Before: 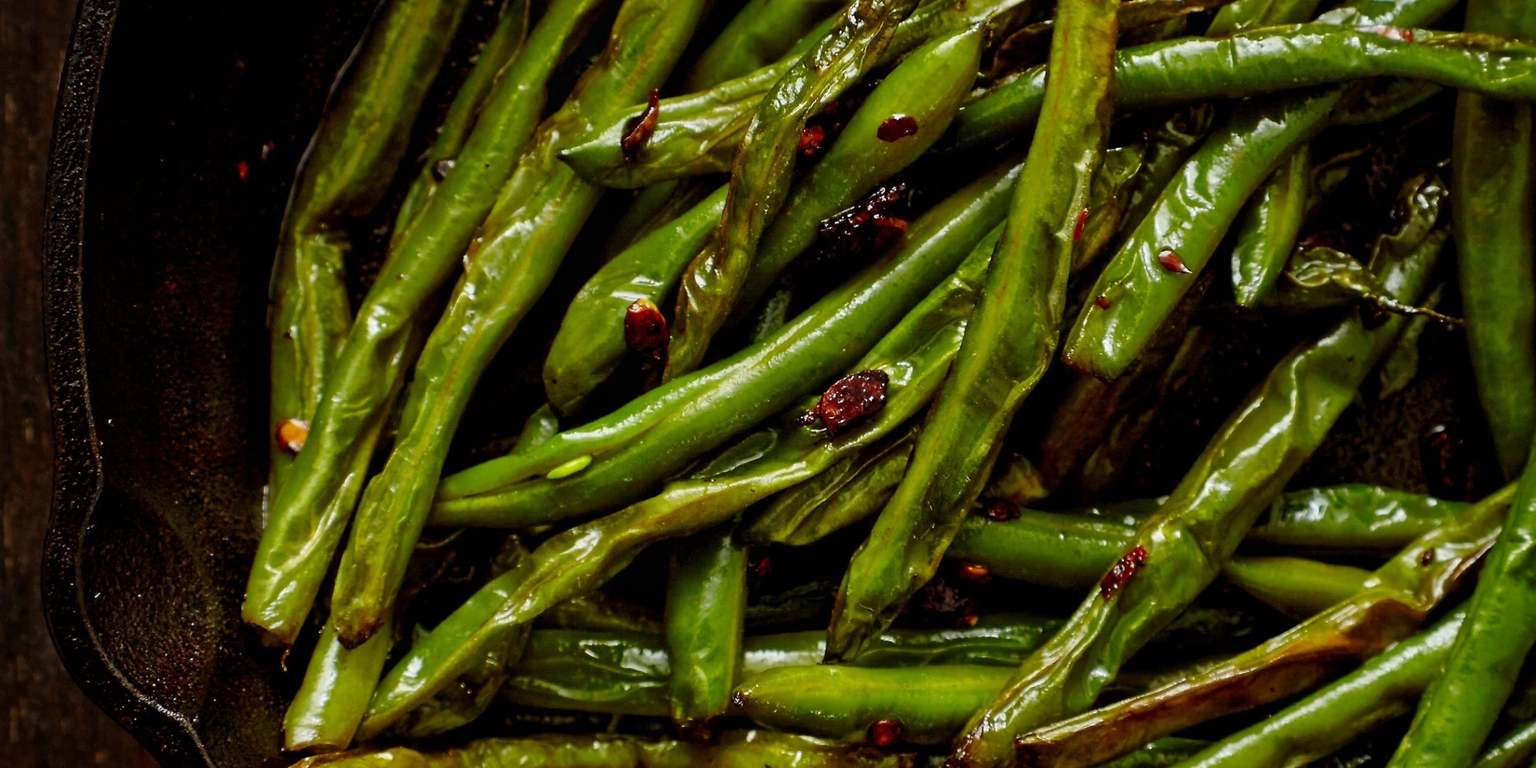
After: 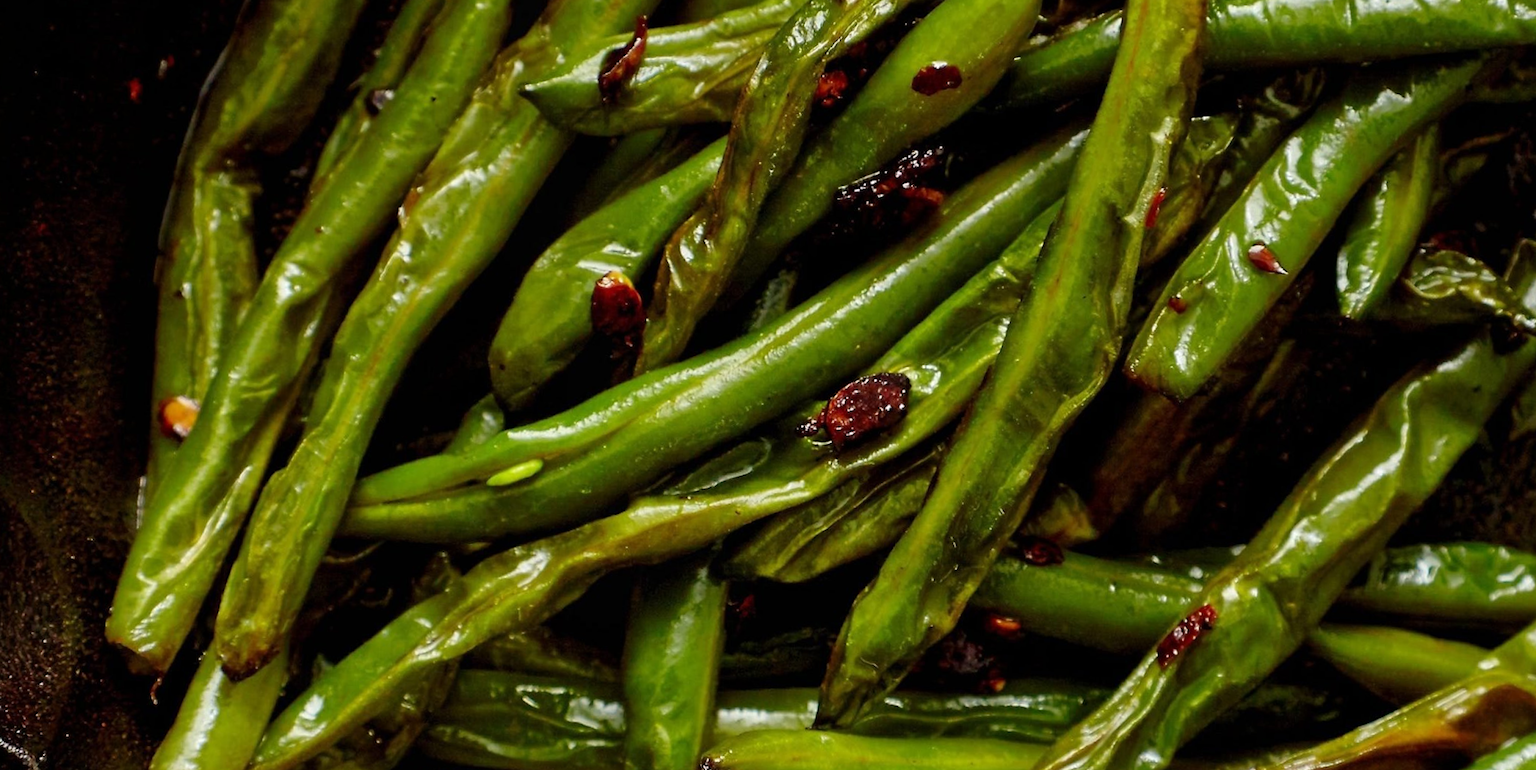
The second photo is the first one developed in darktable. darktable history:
crop and rotate: angle -2.91°, left 5.385%, top 5.175%, right 4.67%, bottom 4.655%
